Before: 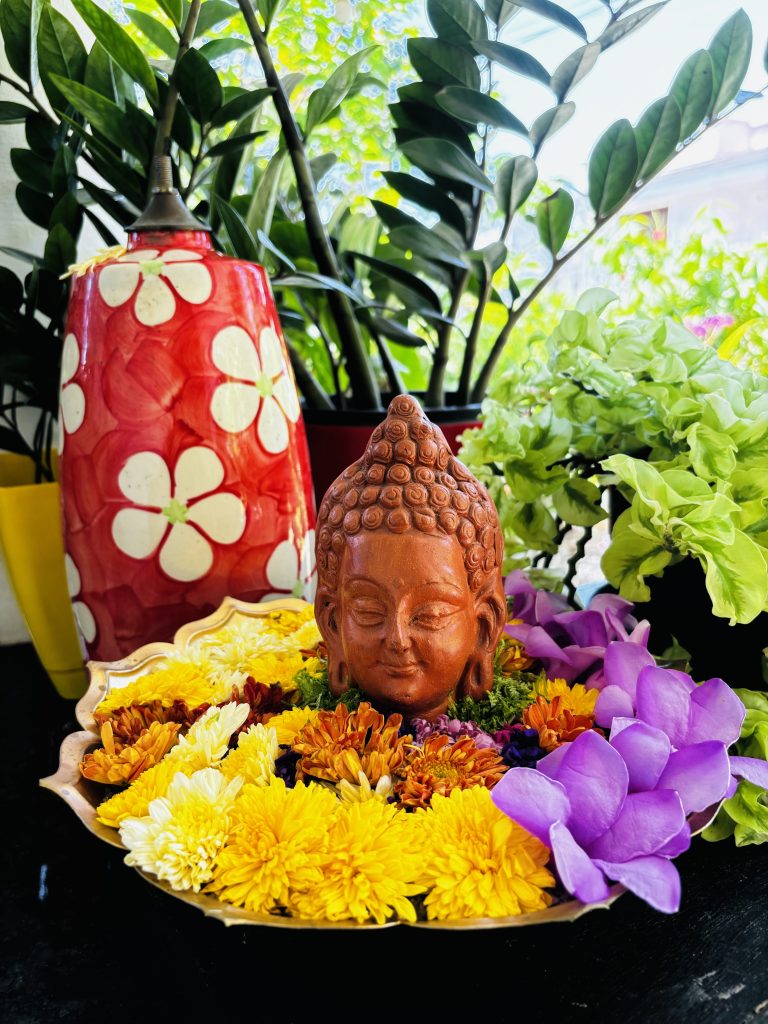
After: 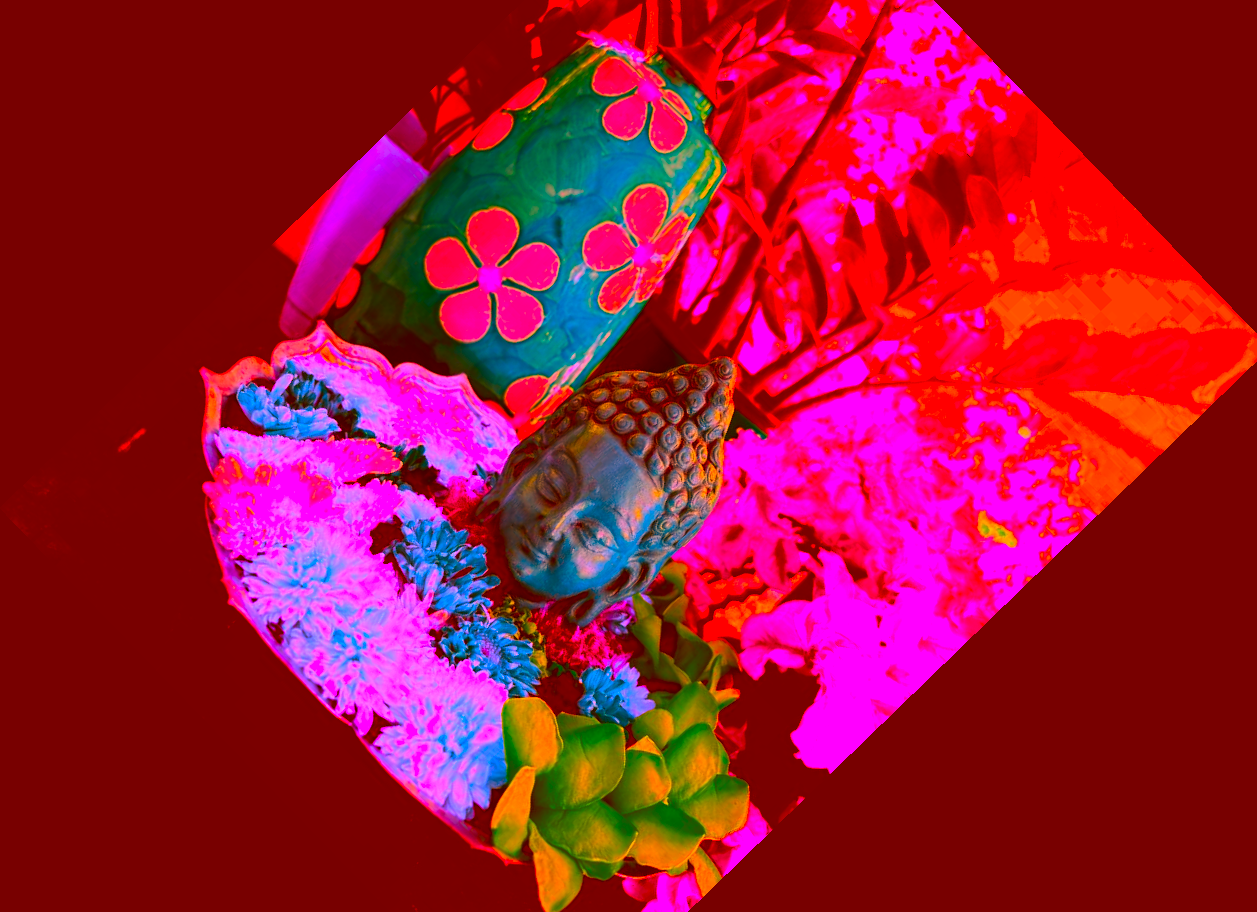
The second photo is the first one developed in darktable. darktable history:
crop and rotate: angle -45.94°, top 16.148%, right 0.997%, bottom 11.663%
contrast brightness saturation: contrast 0.065, brightness -0.126, saturation 0.058
color correction: highlights a* -39.38, highlights b* -39.72, shadows a* -39.63, shadows b* -39.72, saturation -2.96
